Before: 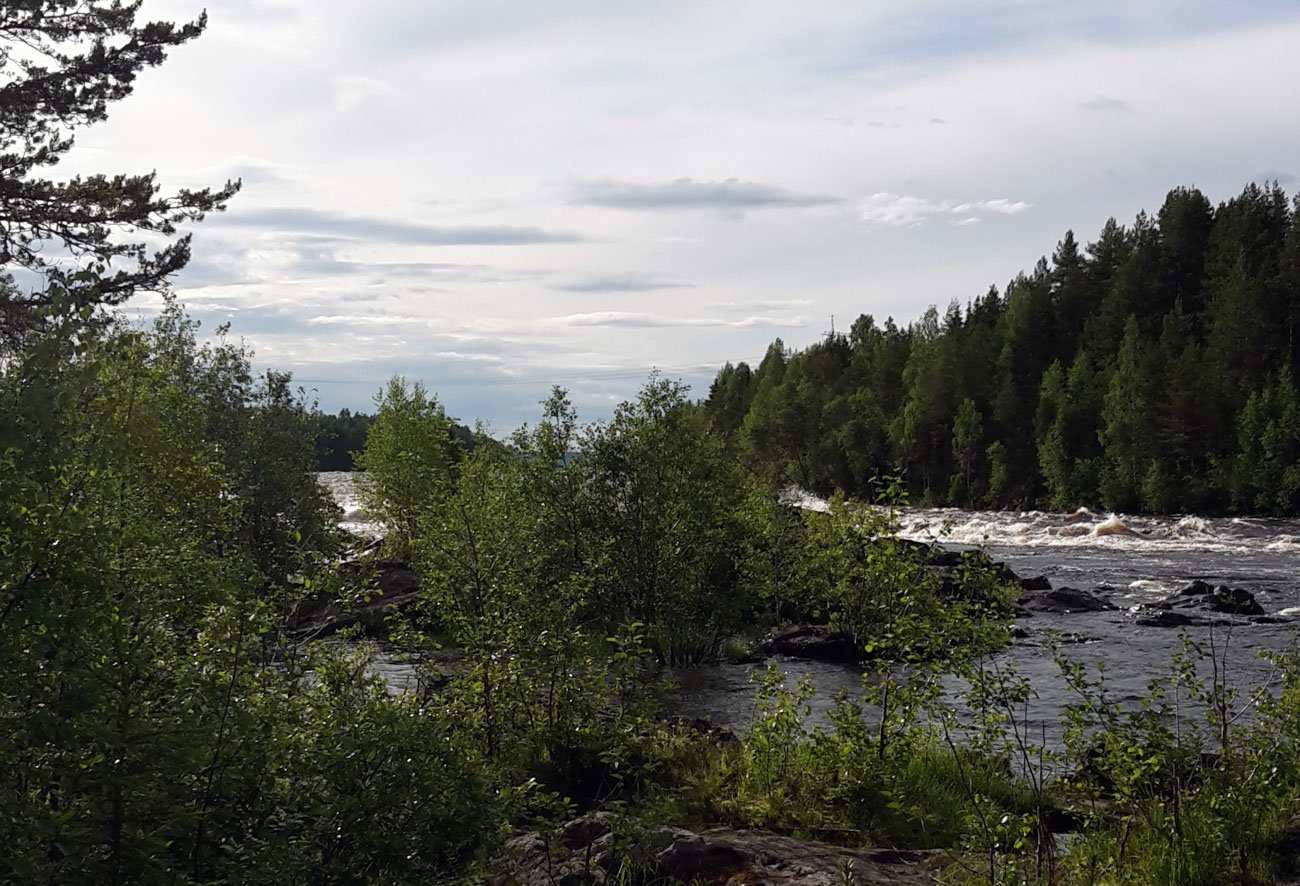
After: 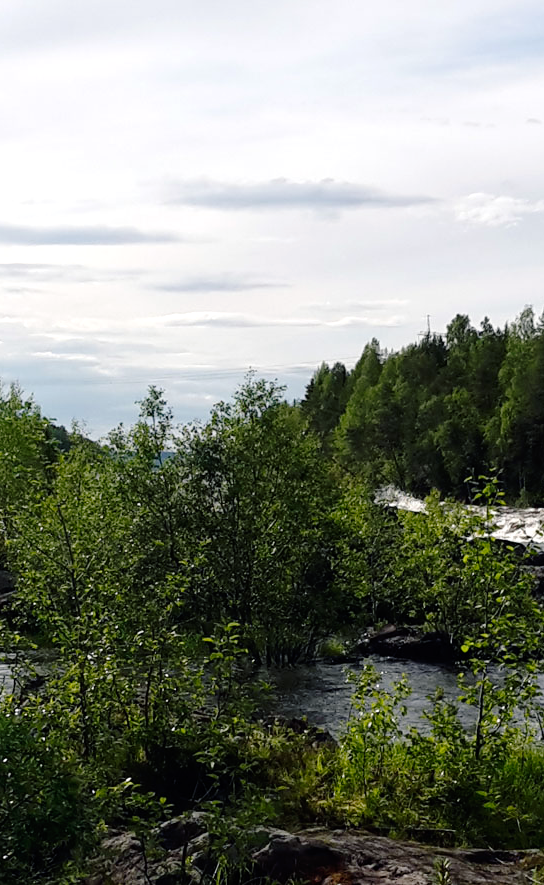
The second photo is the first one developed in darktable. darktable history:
crop: left 31.151%, right 26.993%
tone curve: curves: ch0 [(0, 0) (0.068, 0.031) (0.175, 0.139) (0.32, 0.345) (0.495, 0.544) (0.748, 0.762) (0.993, 0.954)]; ch1 [(0, 0) (0.294, 0.184) (0.34, 0.303) (0.371, 0.344) (0.441, 0.408) (0.477, 0.474) (0.499, 0.5) (0.529, 0.523) (0.677, 0.762) (1, 1)]; ch2 [(0, 0) (0.431, 0.419) (0.495, 0.502) (0.524, 0.534) (0.557, 0.56) (0.634, 0.654) (0.728, 0.722) (1, 1)], preserve colors none
color balance rgb: shadows lift › chroma 2.063%, shadows lift › hue 220.41°, perceptual saturation grading › global saturation 0.668%, perceptual brilliance grading › global brilliance 12.38%, global vibrance 9.71%
